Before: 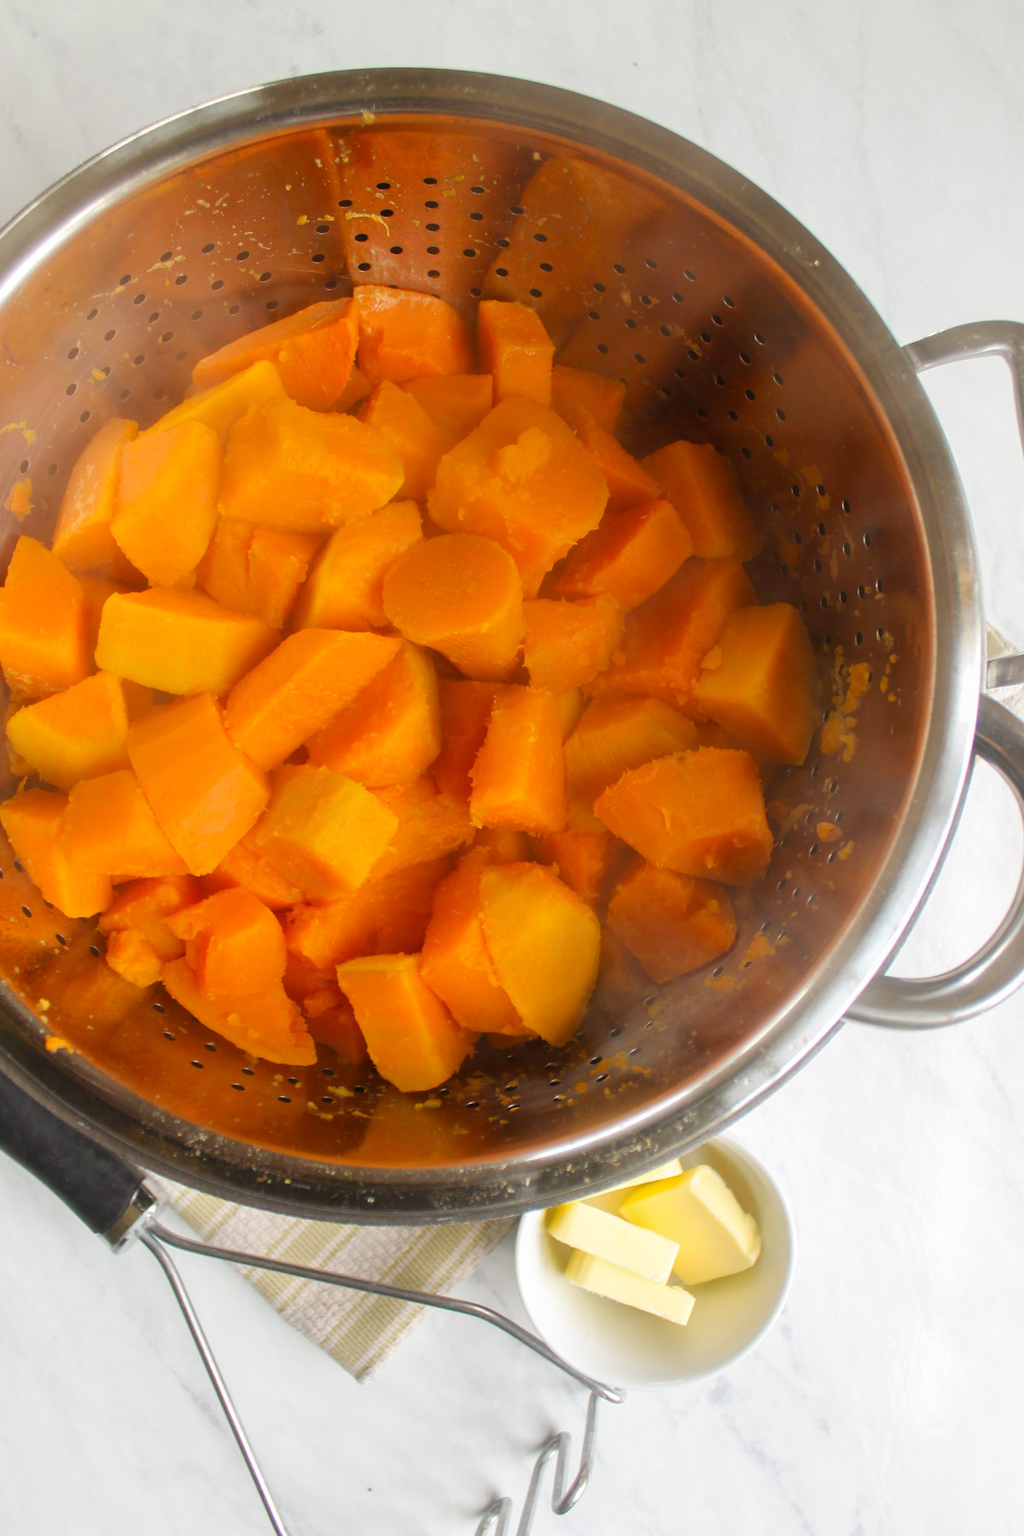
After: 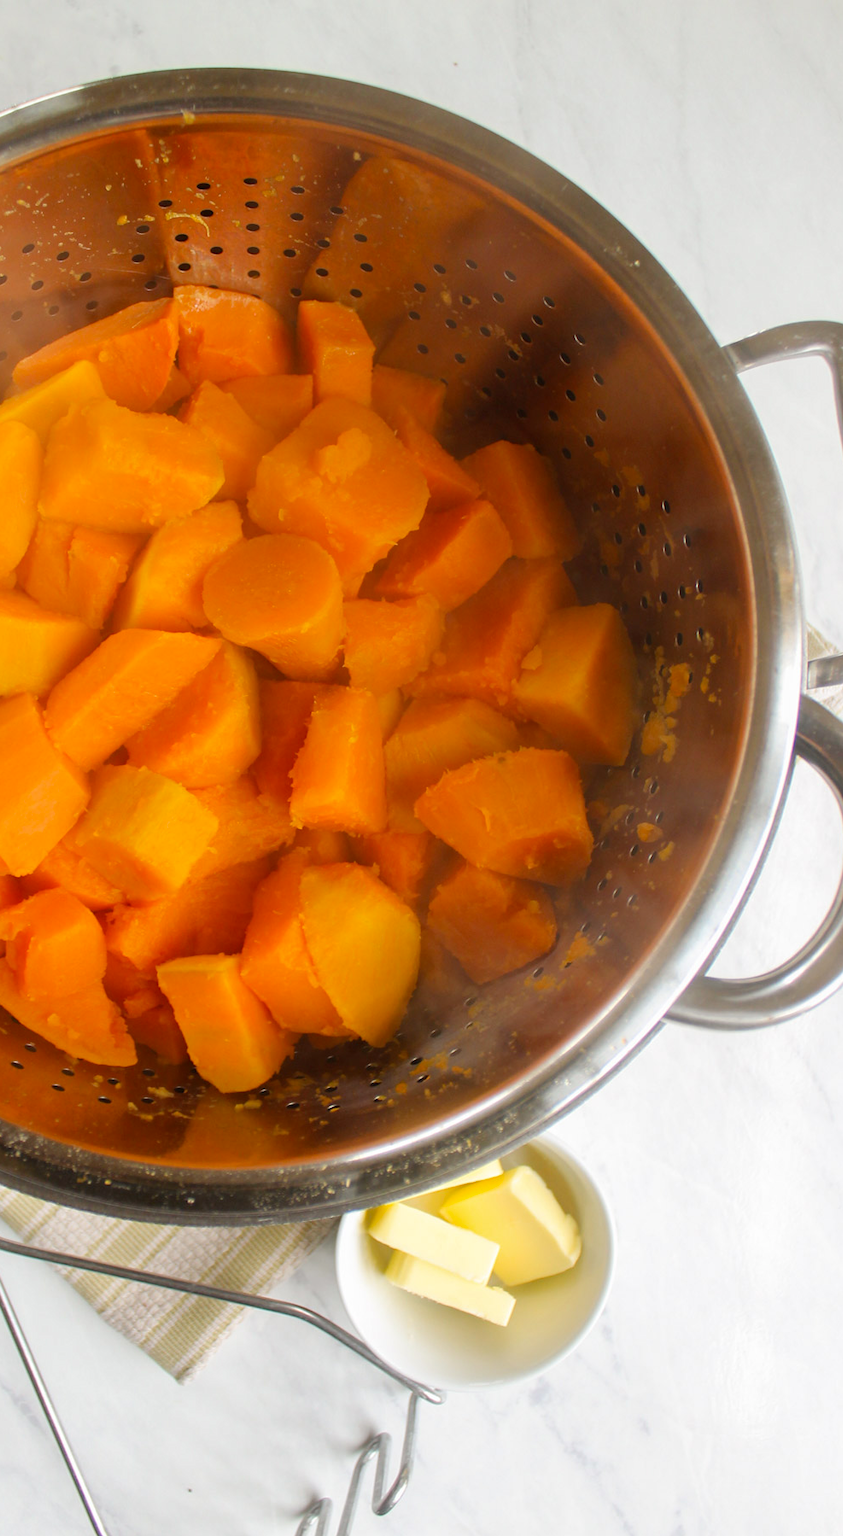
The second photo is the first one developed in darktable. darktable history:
crop: left 17.634%, bottom 0.028%
haze removal: adaptive false
